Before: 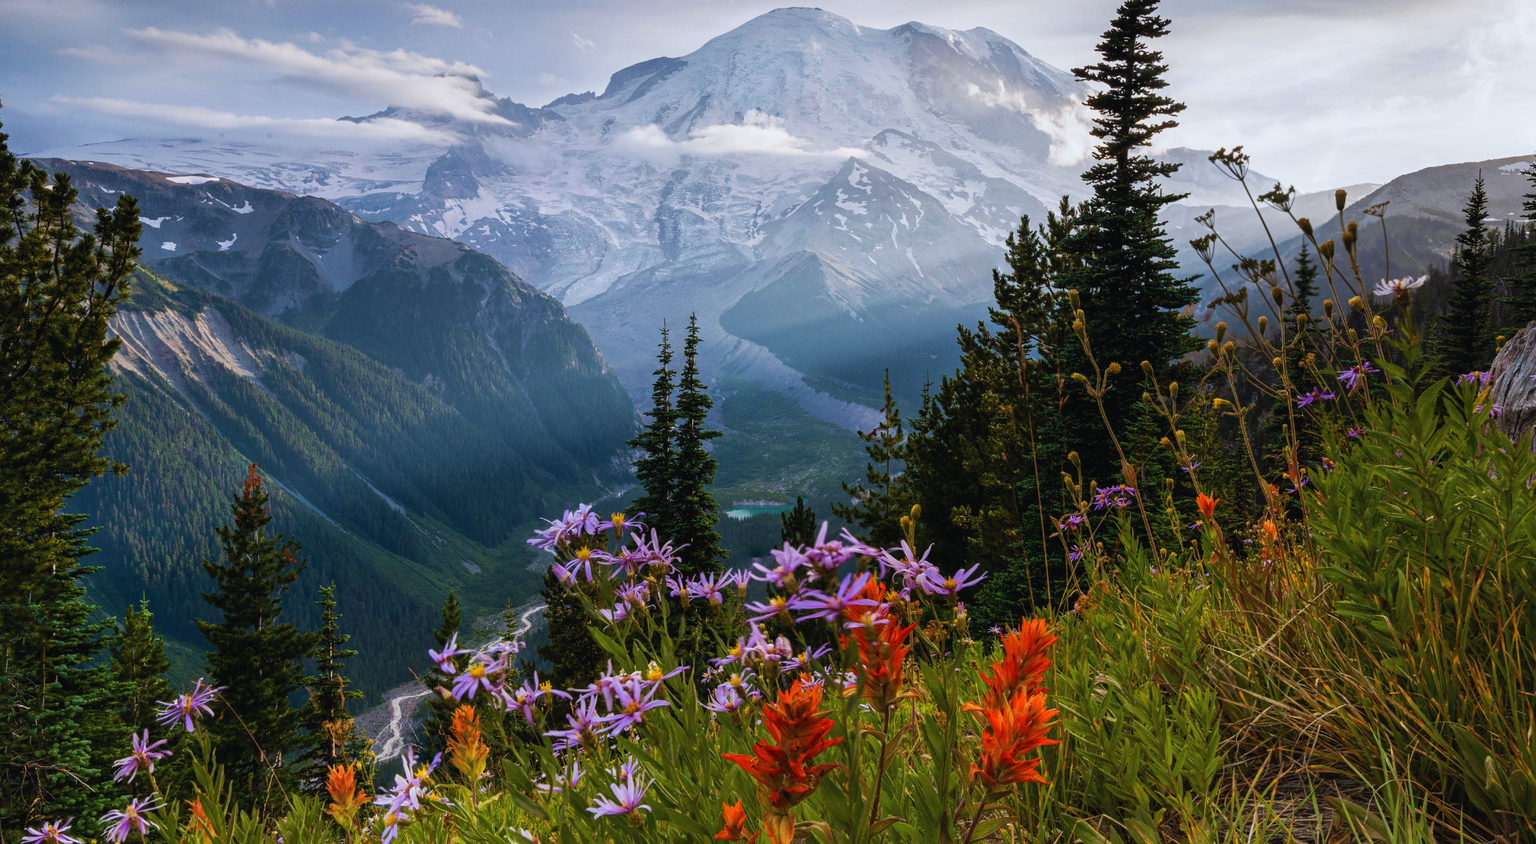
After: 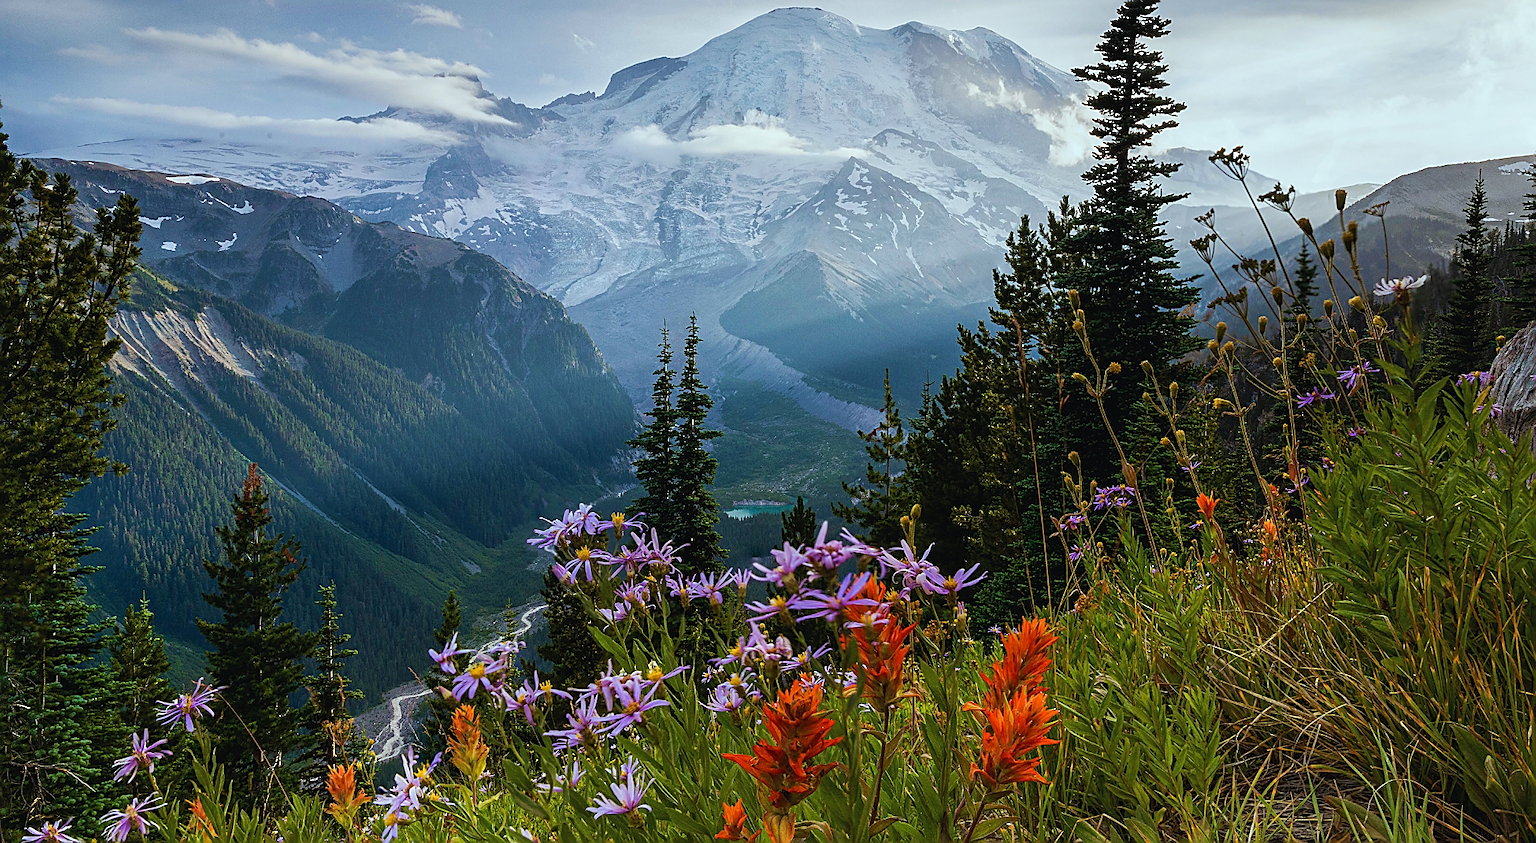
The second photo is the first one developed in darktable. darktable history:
sharpen: radius 1.402, amount 1.239, threshold 0.604
color correction: highlights a* -6.85, highlights b* 0.688
